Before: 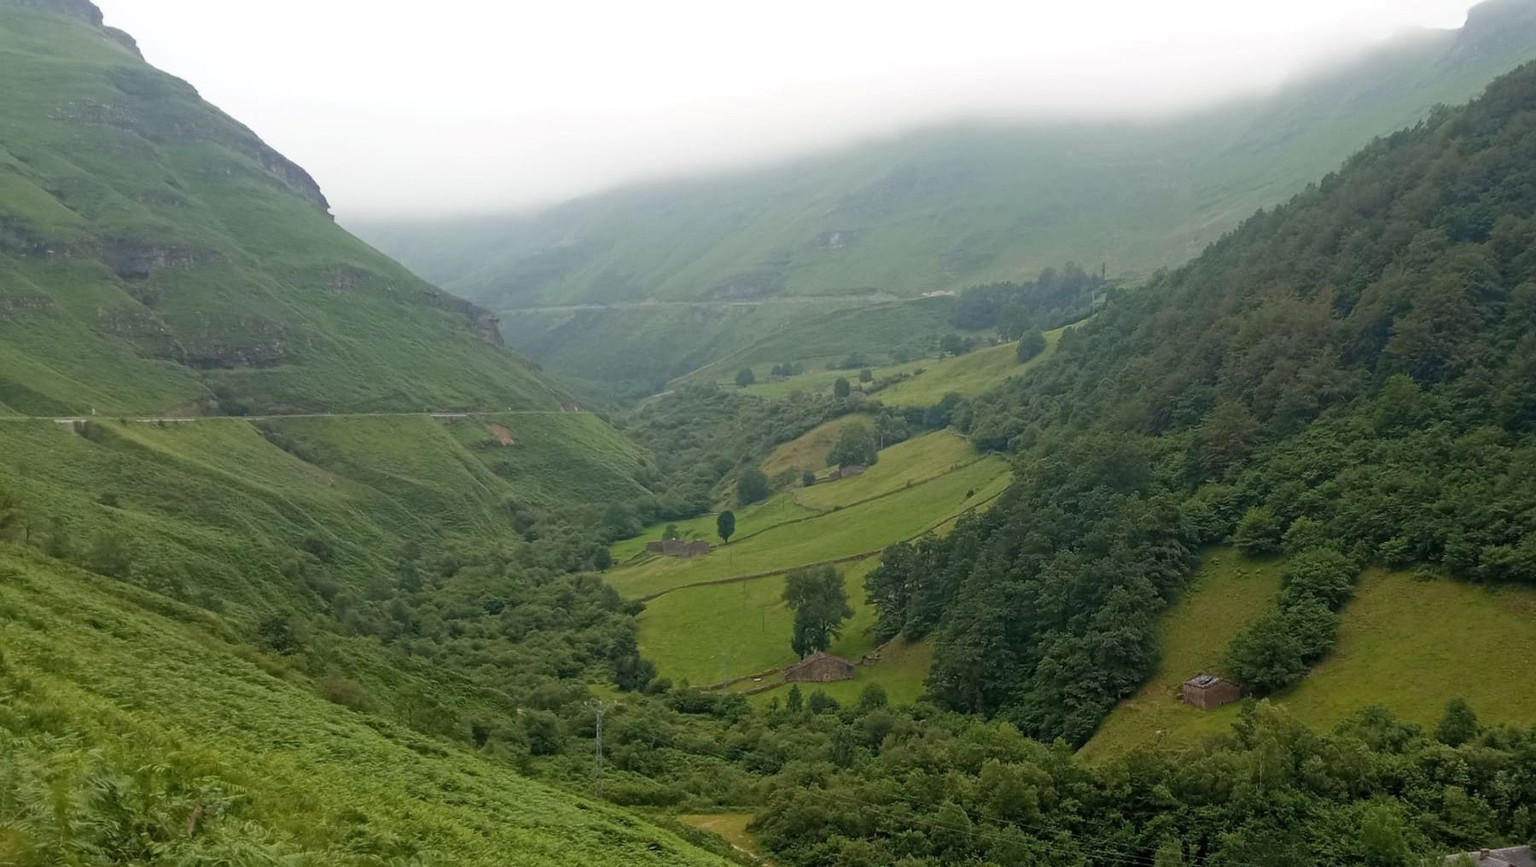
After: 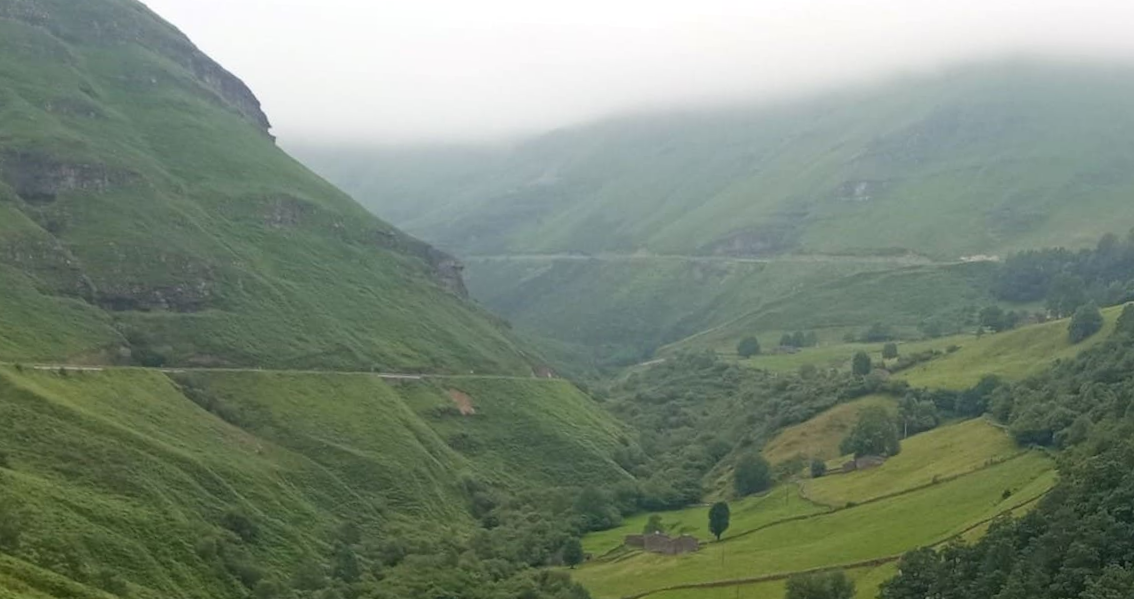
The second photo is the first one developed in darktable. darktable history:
rotate and perspective: rotation -2.56°, automatic cropping off
crop and rotate: angle -4.99°, left 2.122%, top 6.945%, right 27.566%, bottom 30.519%
